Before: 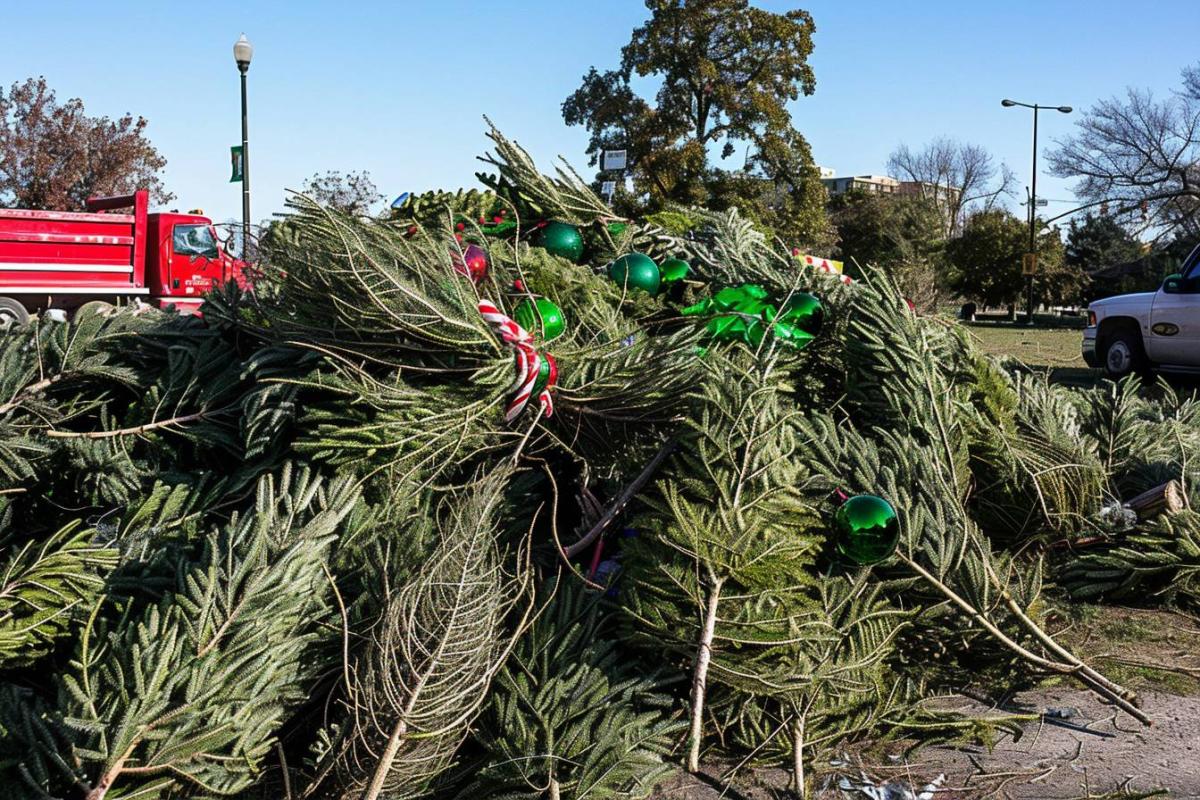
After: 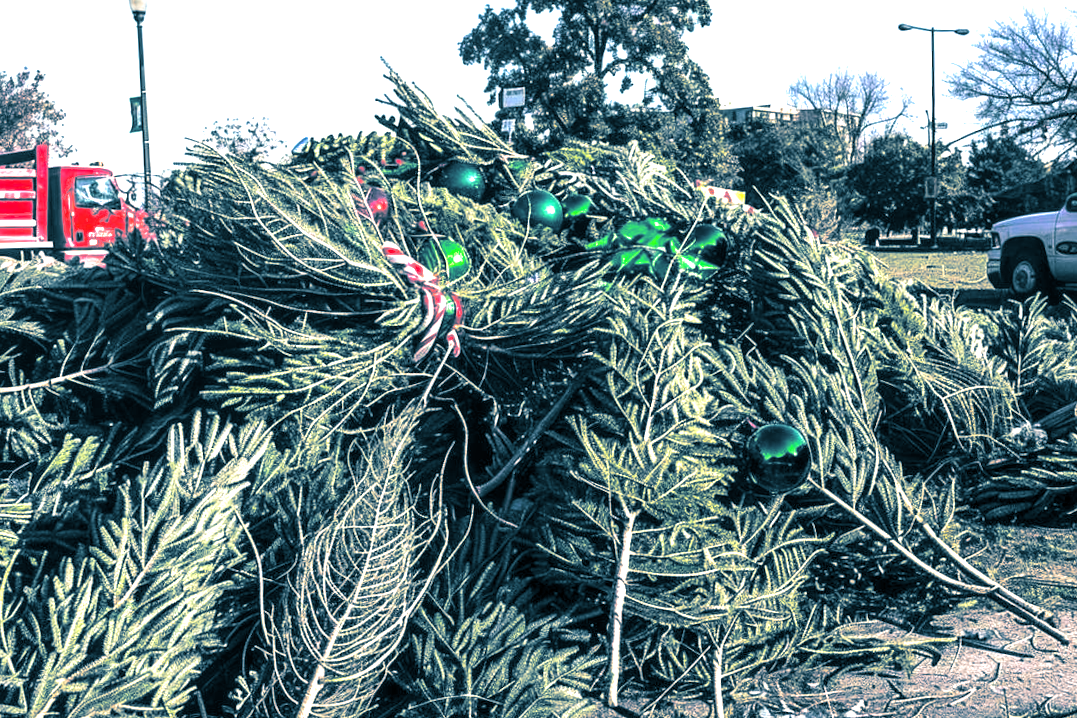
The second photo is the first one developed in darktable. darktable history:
split-toning: shadows › hue 212.4°, balance -70
exposure: black level correction 0, exposure 1.1 EV, compensate highlight preservation false
local contrast: on, module defaults
crop and rotate: angle 1.96°, left 5.673%, top 5.673%
